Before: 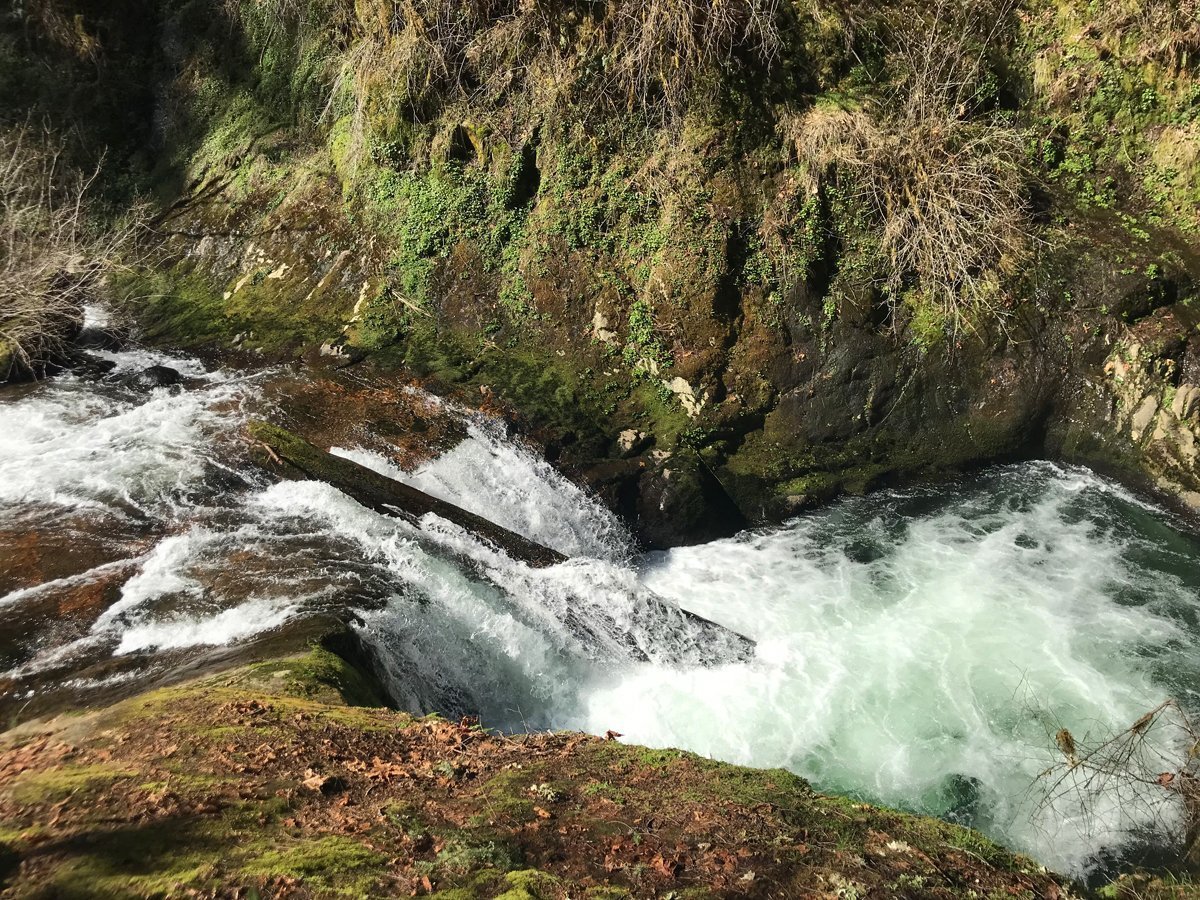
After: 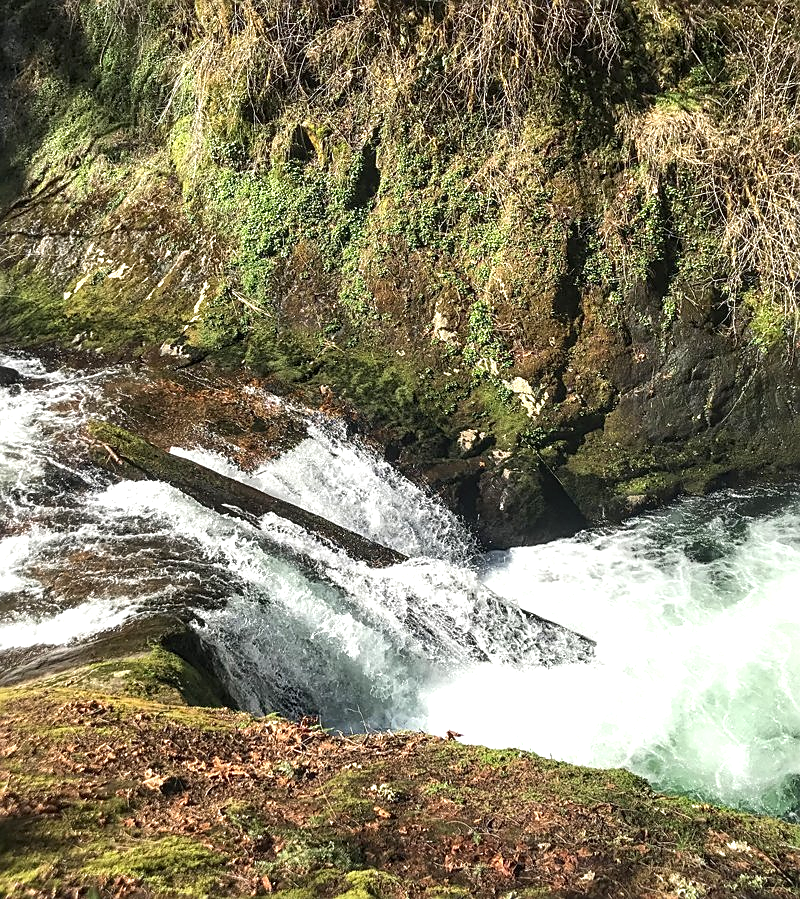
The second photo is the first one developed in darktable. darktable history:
color zones: curves: ch0 [(0, 0.5) (0.143, 0.5) (0.286, 0.5) (0.429, 0.5) (0.571, 0.5) (0.714, 0.476) (0.857, 0.5) (1, 0.5)]; ch2 [(0, 0.5) (0.143, 0.5) (0.286, 0.5) (0.429, 0.5) (0.571, 0.5) (0.714, 0.487) (0.857, 0.5) (1, 0.5)]
crop and rotate: left 13.337%, right 19.99%
exposure: exposure 0.555 EV, compensate highlight preservation false
sharpen: on, module defaults
local contrast: on, module defaults
contrast brightness saturation: saturation -0.028
